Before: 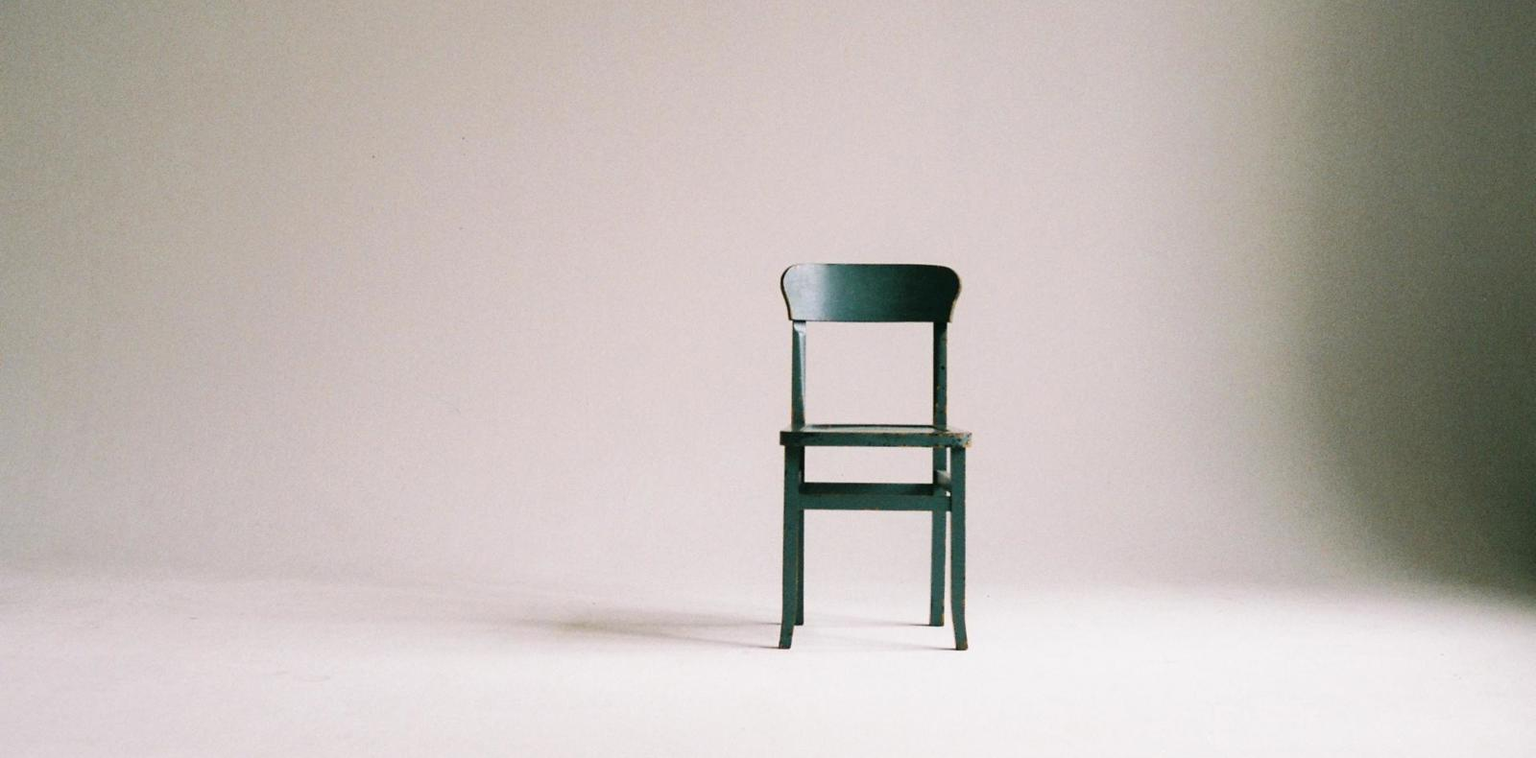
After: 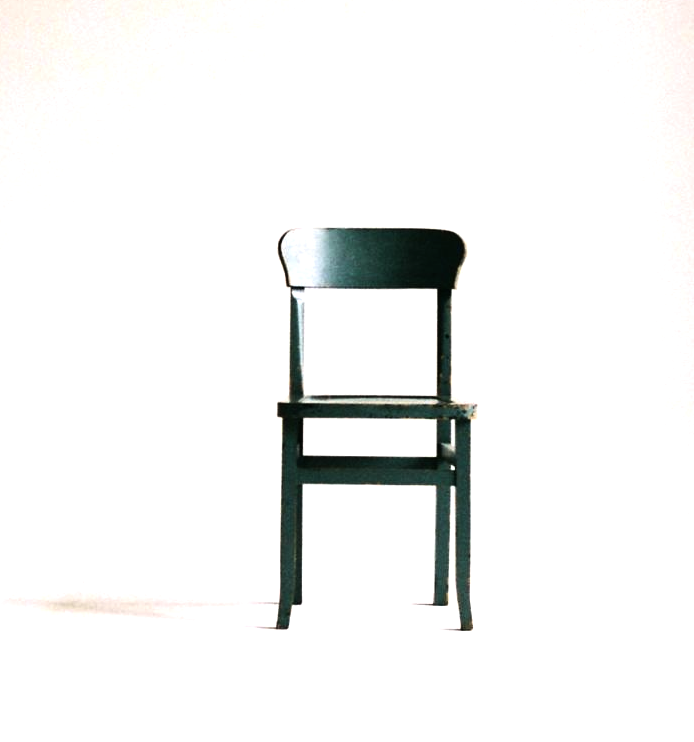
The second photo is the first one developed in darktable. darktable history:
crop: left 33.452%, top 6.025%, right 23.155%
tone equalizer: -8 EV -1.08 EV, -7 EV -1.01 EV, -6 EV -0.867 EV, -5 EV -0.578 EV, -3 EV 0.578 EV, -2 EV 0.867 EV, -1 EV 1.01 EV, +0 EV 1.08 EV, edges refinement/feathering 500, mask exposure compensation -1.57 EV, preserve details no
